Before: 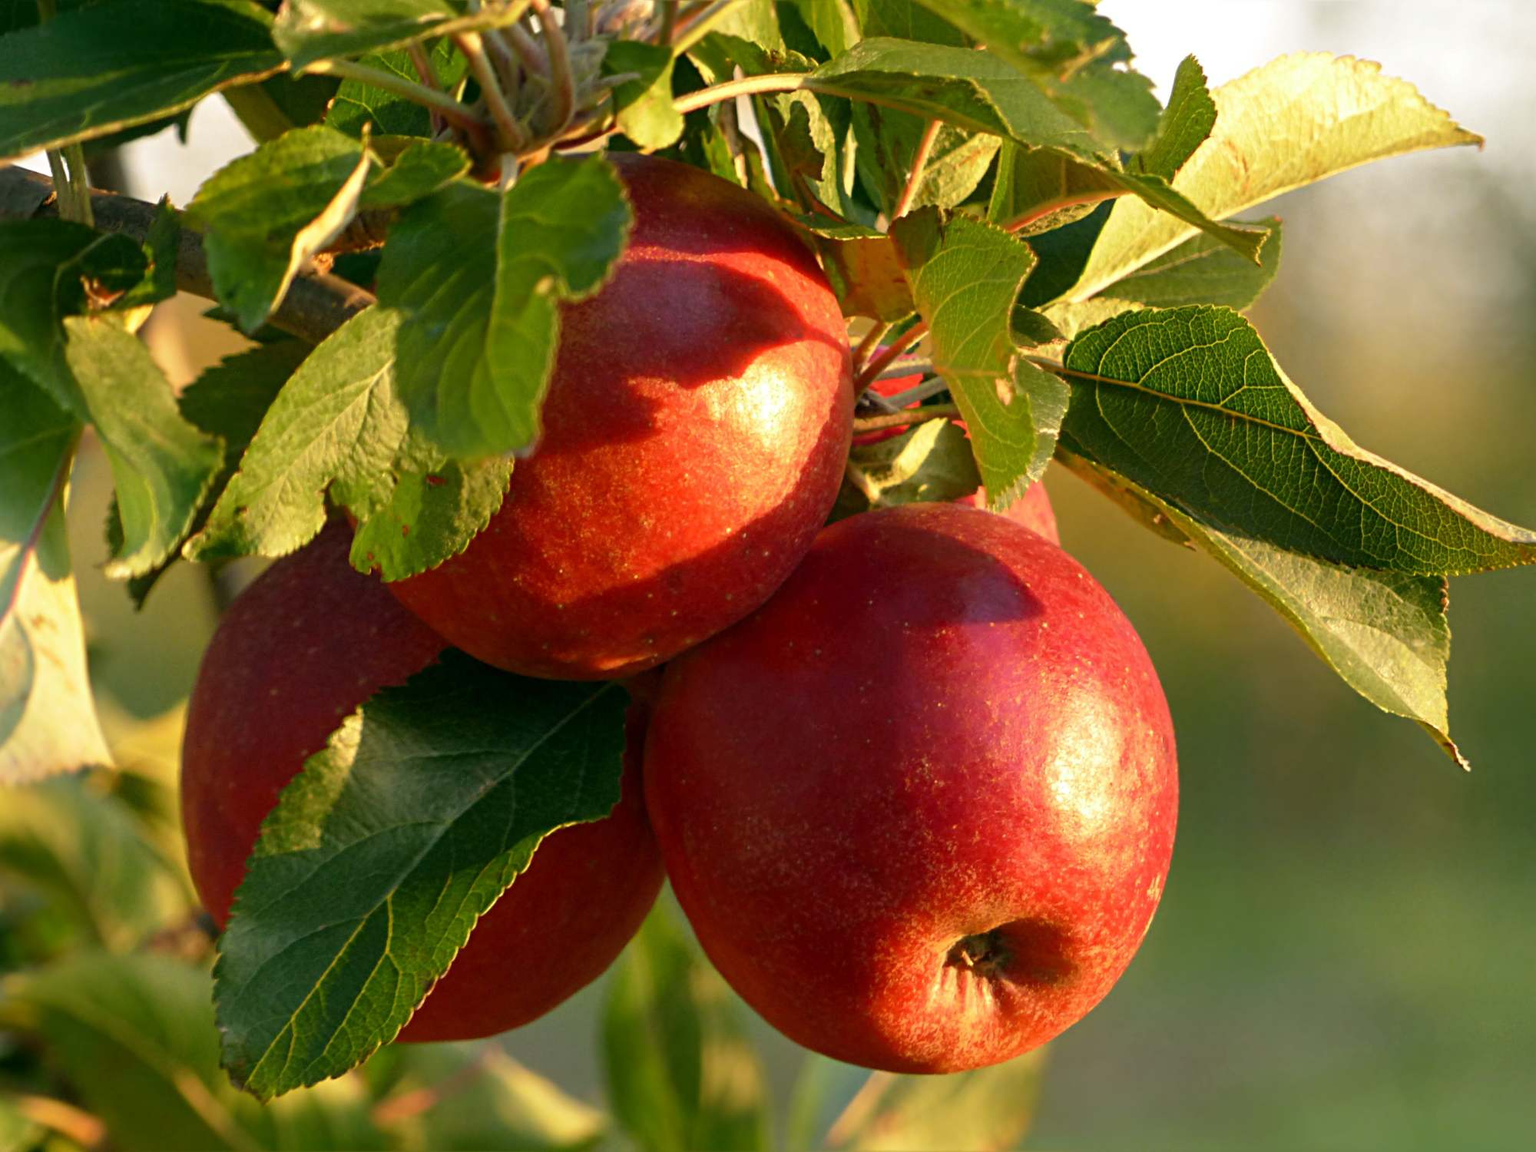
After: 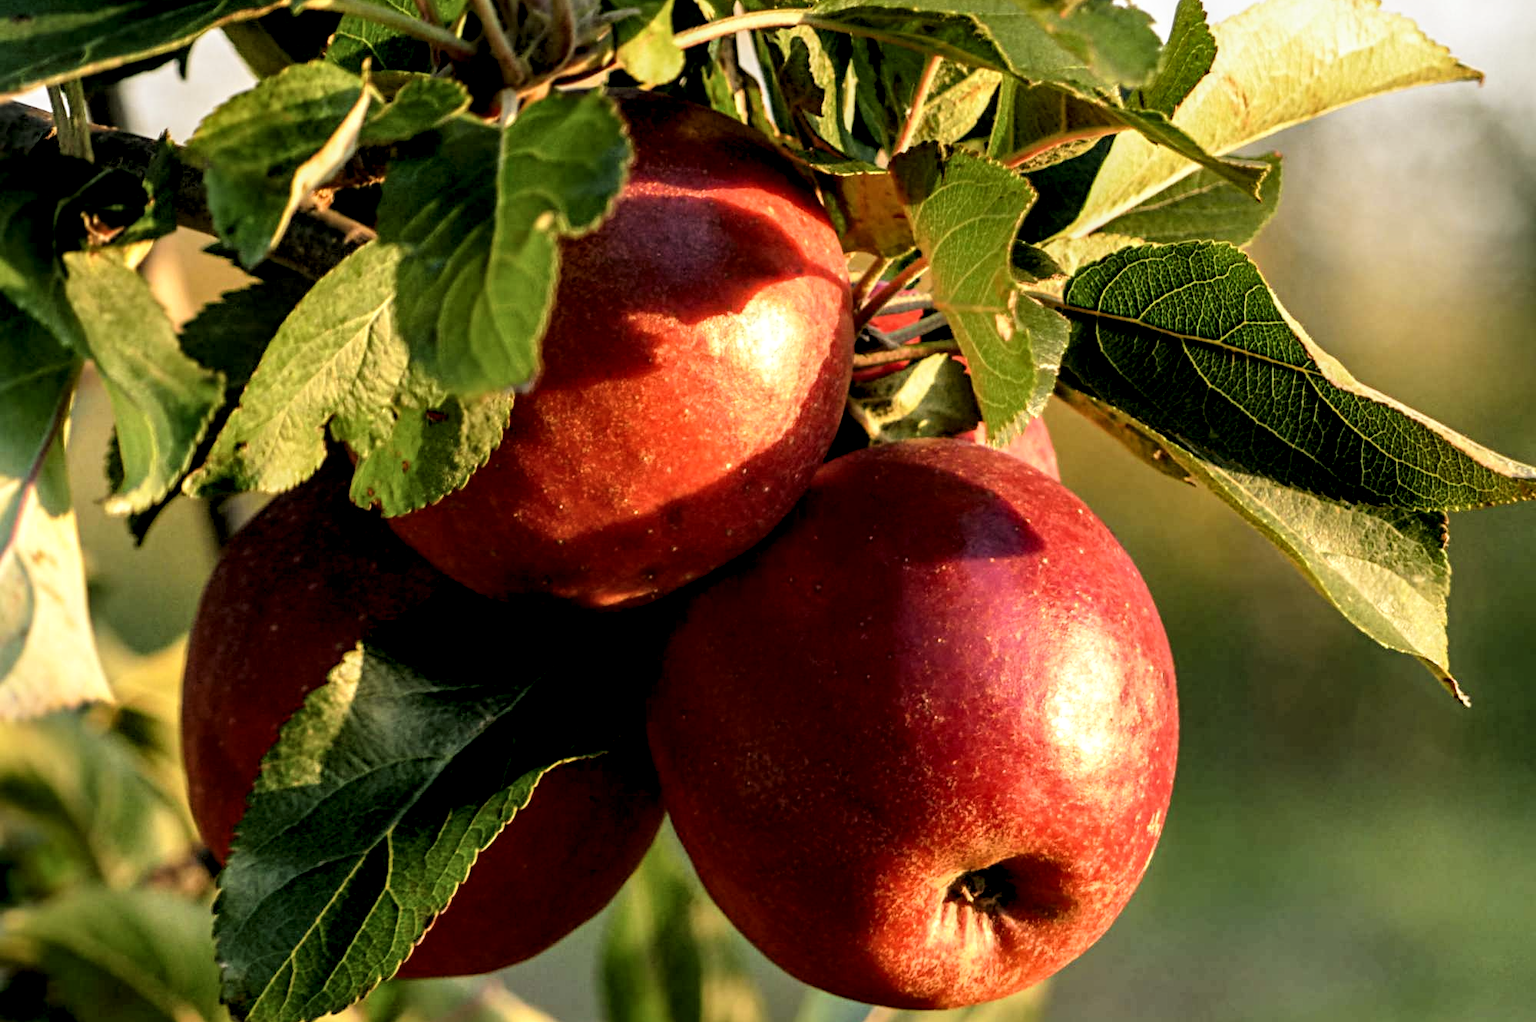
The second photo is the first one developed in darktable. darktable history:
crop and rotate: top 5.609%, bottom 5.609%
local contrast: highlights 60%, shadows 60%, detail 160%
filmic rgb: black relative exposure -5 EV, white relative exposure 3.5 EV, hardness 3.19, contrast 1.2, highlights saturation mix -50%
